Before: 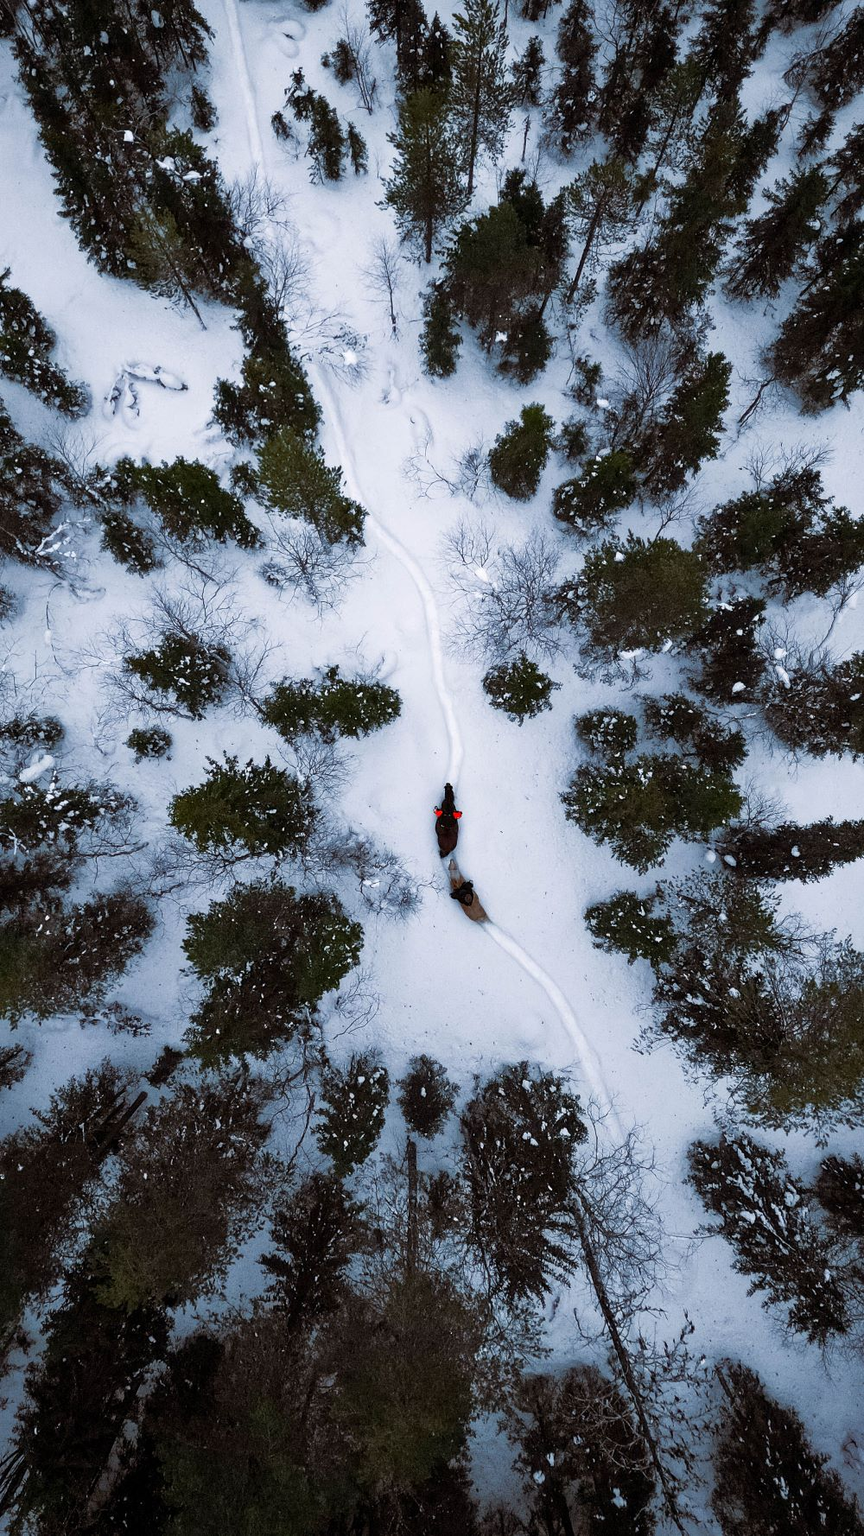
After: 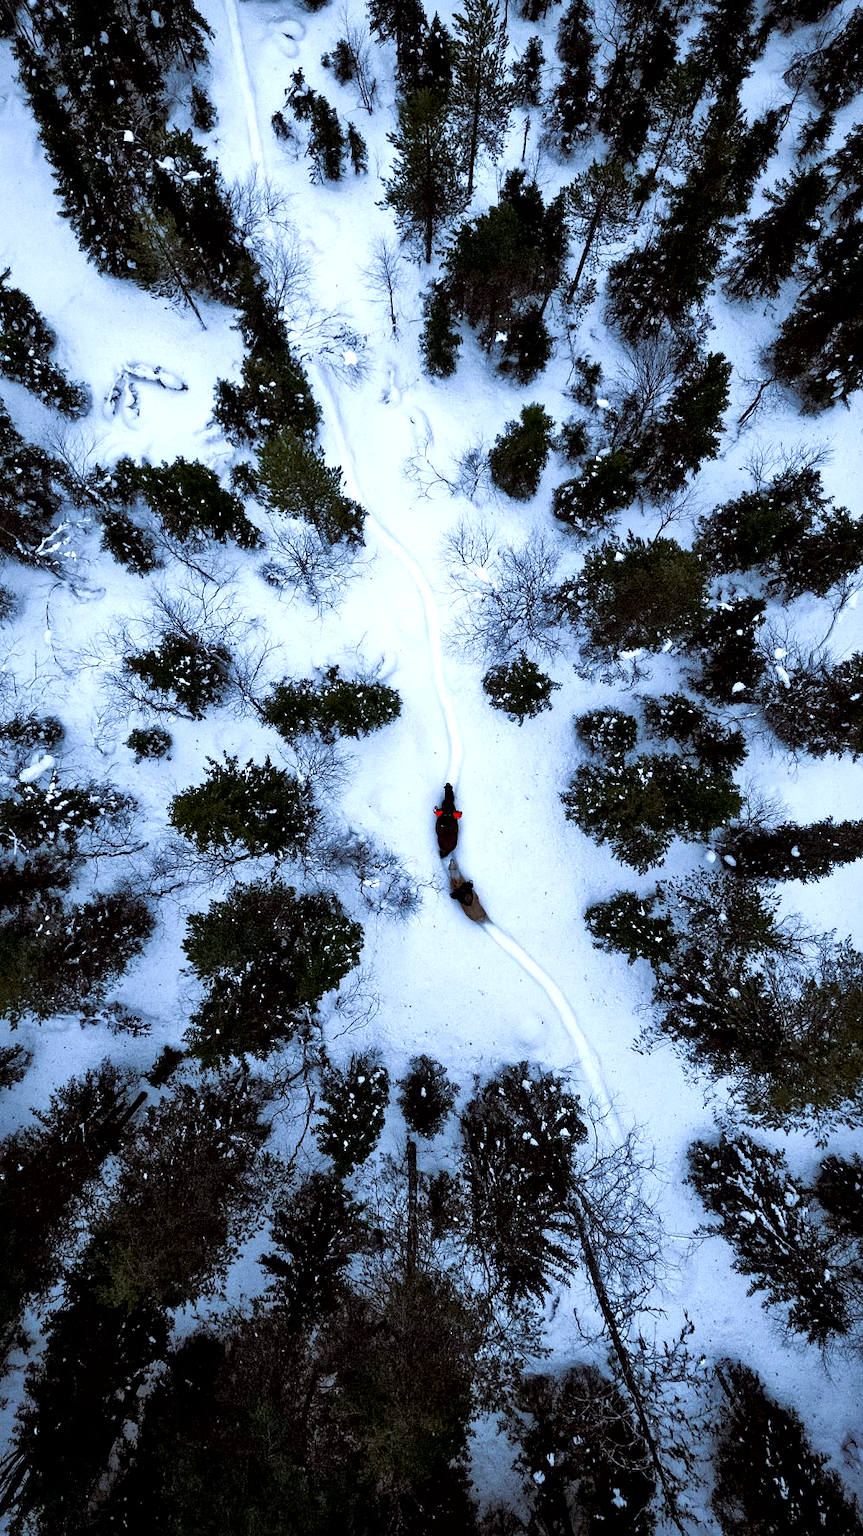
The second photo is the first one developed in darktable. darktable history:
local contrast: mode bilateral grid, contrast 25, coarseness 47, detail 151%, midtone range 0.2
white balance: red 0.924, blue 1.095
tone equalizer: -8 EV -0.417 EV, -7 EV -0.389 EV, -6 EV -0.333 EV, -5 EV -0.222 EV, -3 EV 0.222 EV, -2 EV 0.333 EV, -1 EV 0.389 EV, +0 EV 0.417 EV, edges refinement/feathering 500, mask exposure compensation -1.57 EV, preserve details no
exposure: black level correction 0.005, exposure 0.001 EV, compensate highlight preservation false
